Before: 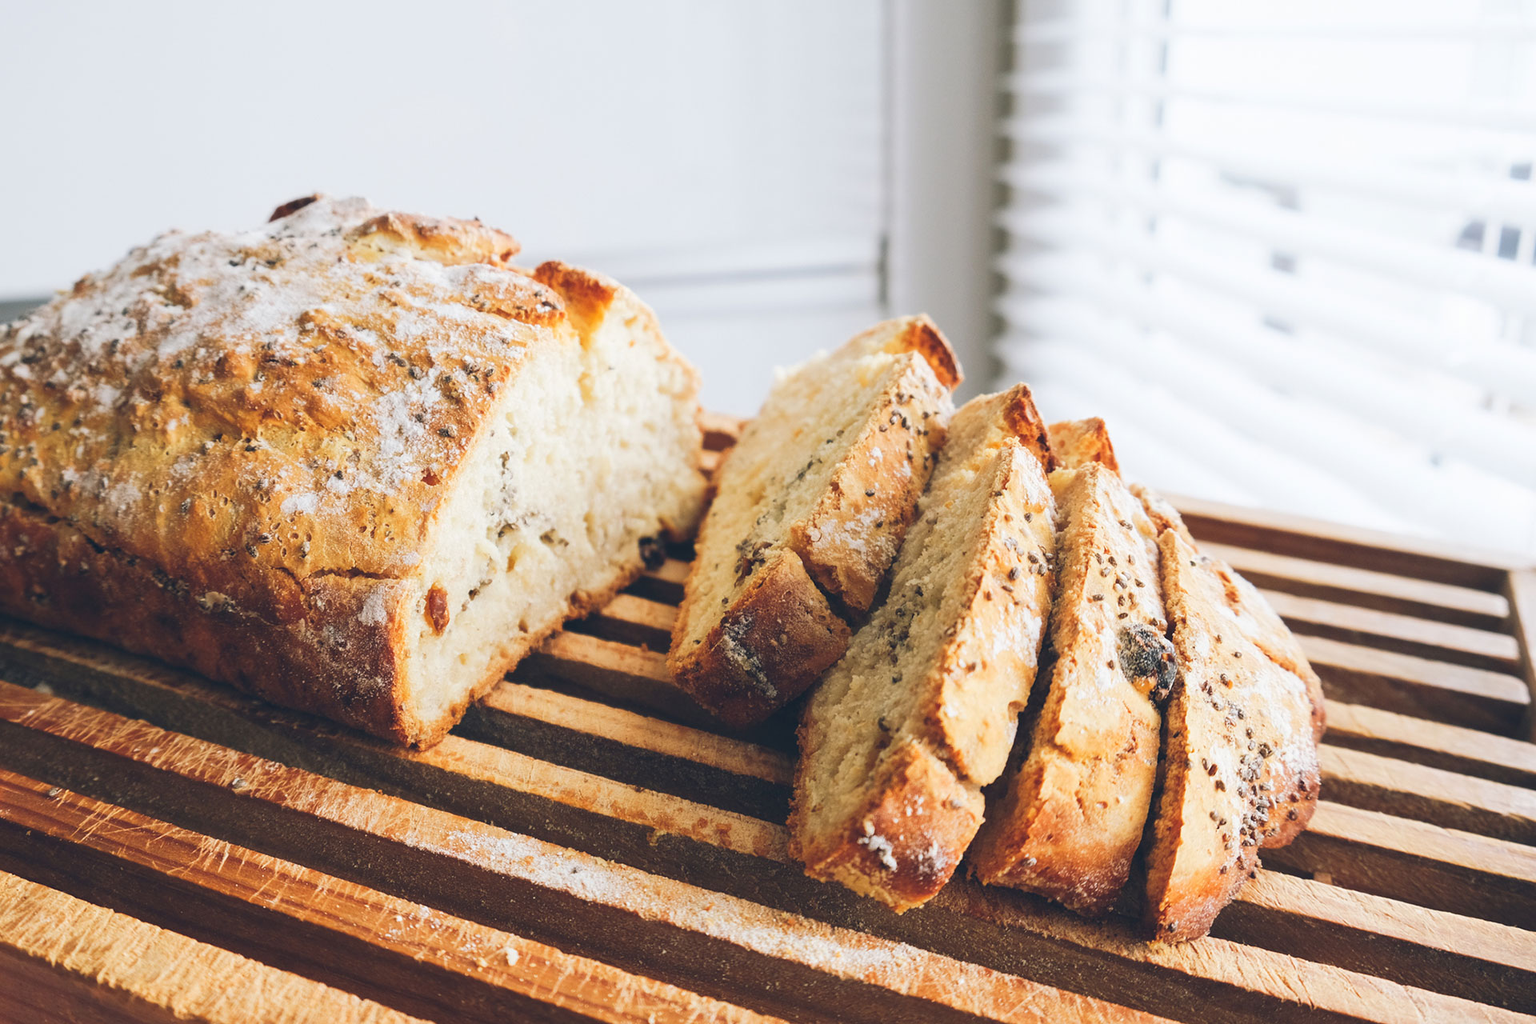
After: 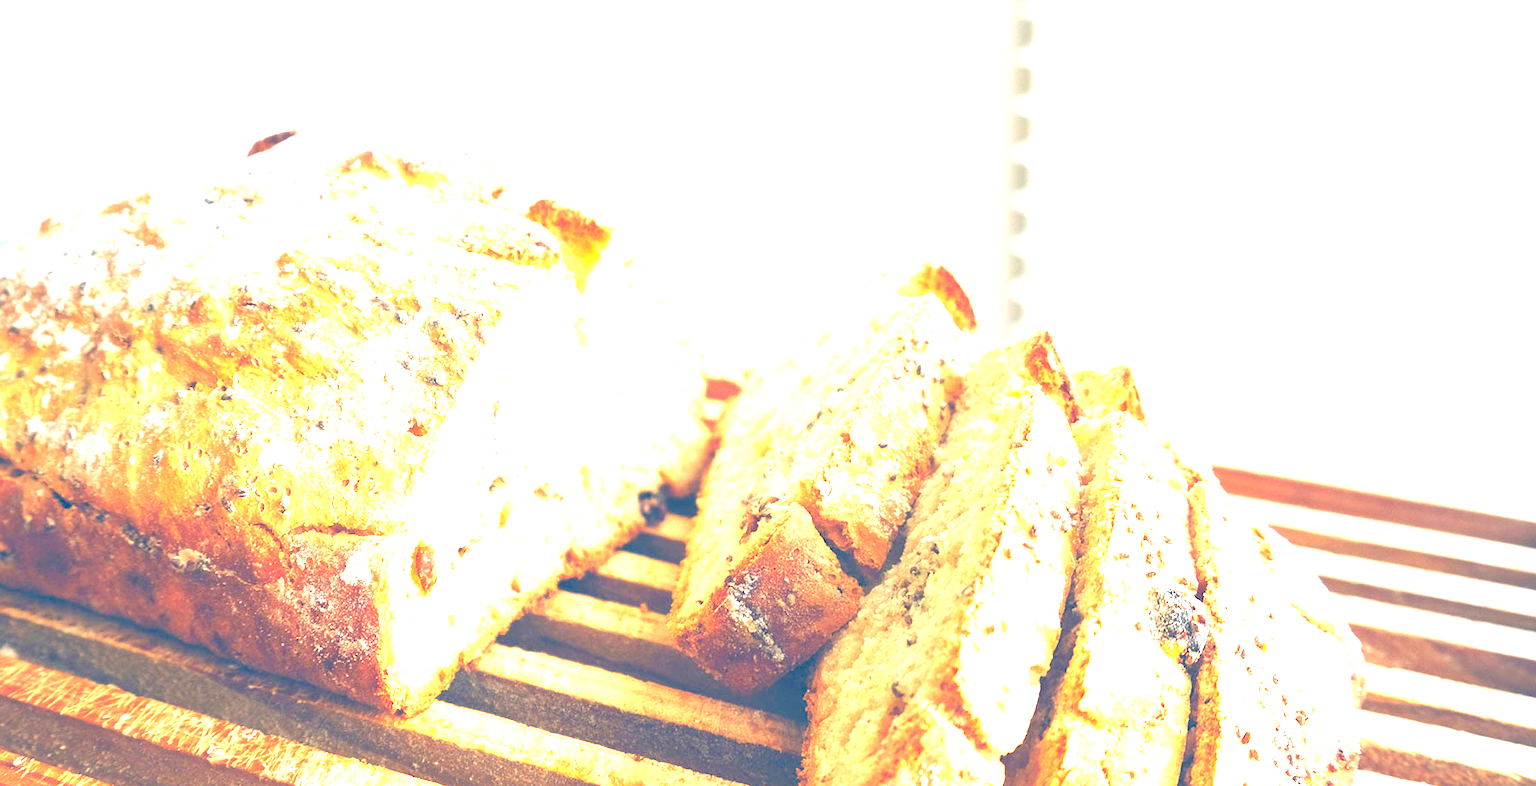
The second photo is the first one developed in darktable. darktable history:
crop: left 2.401%, top 7.195%, right 3.195%, bottom 20.233%
levels: levels [0, 0.397, 0.955]
exposure: black level correction 0.005, exposure 2.066 EV, compensate exposure bias true, compensate highlight preservation false
